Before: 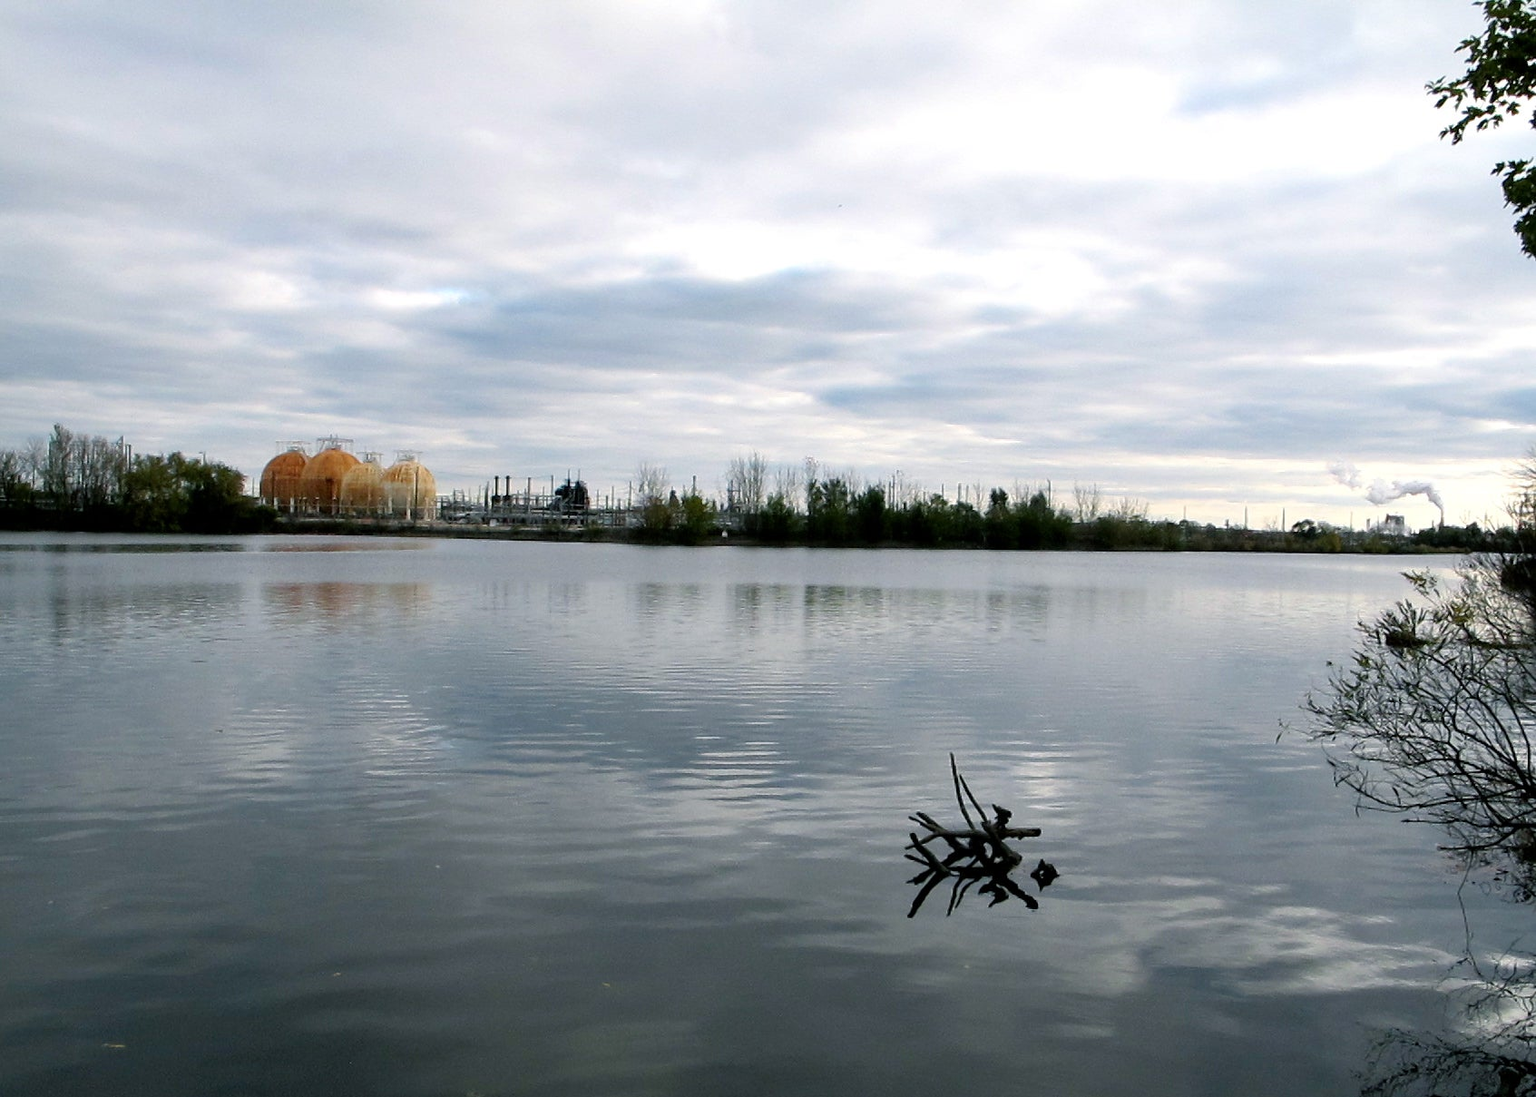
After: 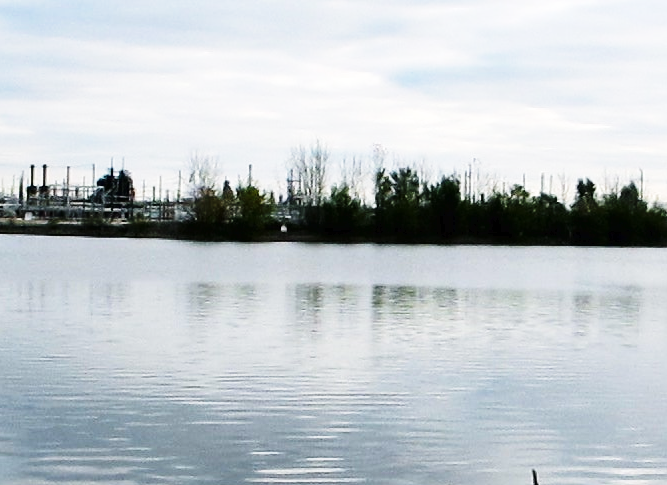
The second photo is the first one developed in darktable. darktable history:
tone curve: curves: ch0 [(0, 0) (0.003, 0.012) (0.011, 0.015) (0.025, 0.02) (0.044, 0.032) (0.069, 0.044) (0.1, 0.063) (0.136, 0.085) (0.177, 0.121) (0.224, 0.159) (0.277, 0.207) (0.335, 0.261) (0.399, 0.328) (0.468, 0.41) (0.543, 0.506) (0.623, 0.609) (0.709, 0.719) (0.801, 0.82) (0.898, 0.907) (1, 1)], color space Lab, linked channels, preserve colors none
crop: left 30.464%, top 29.781%, right 30.105%, bottom 30.025%
base curve: curves: ch0 [(0, 0) (0.028, 0.03) (0.121, 0.232) (0.46, 0.748) (0.859, 0.968) (1, 1)], preserve colors none
